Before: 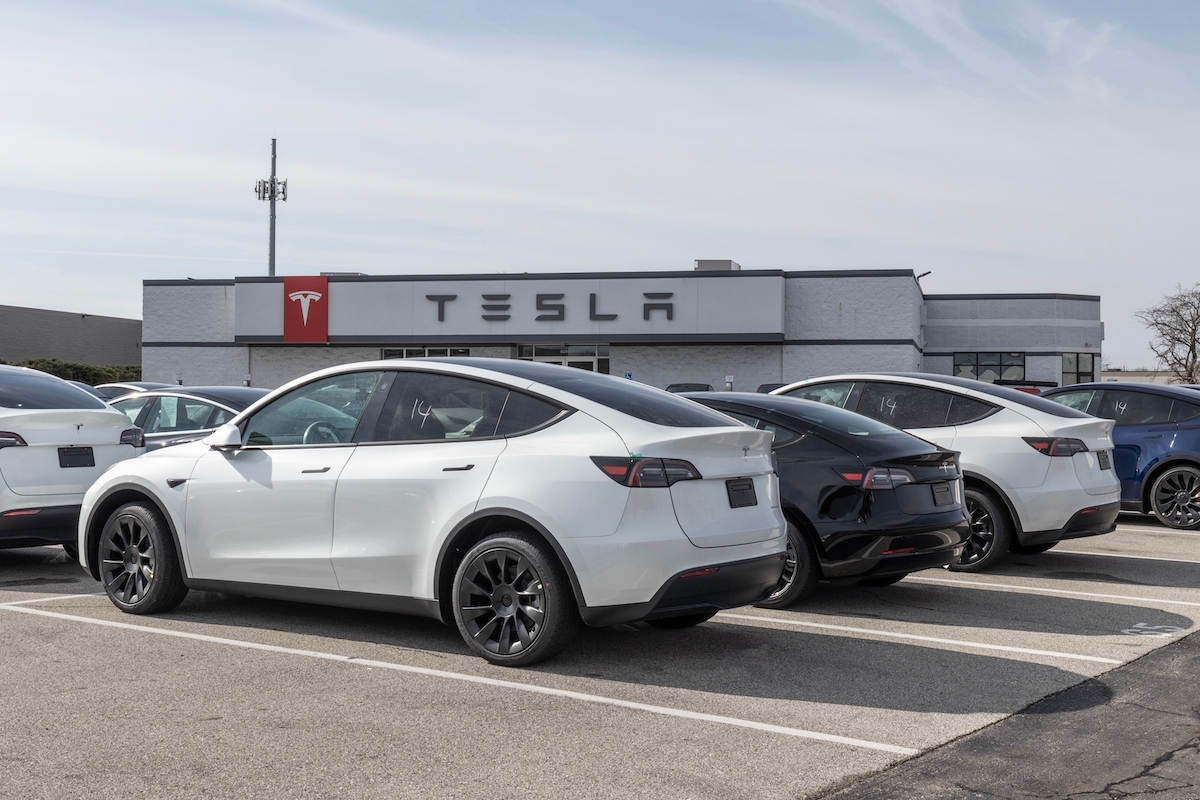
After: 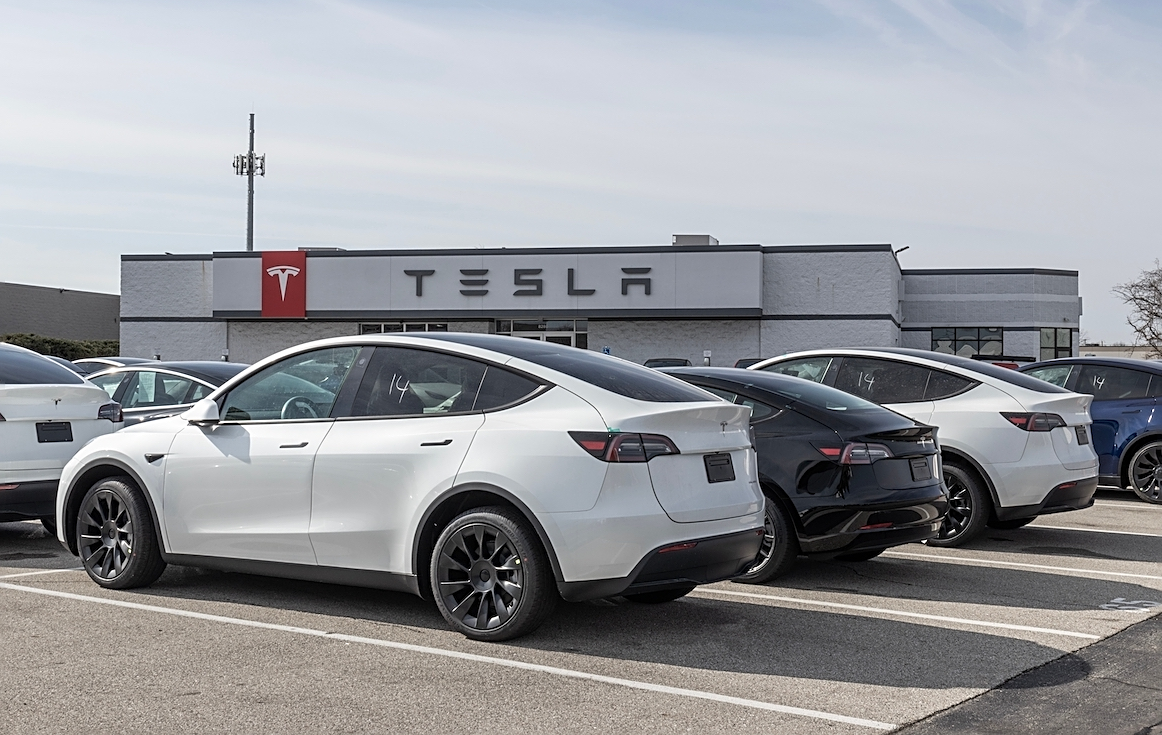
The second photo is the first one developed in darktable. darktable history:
sharpen: on, module defaults
crop: left 1.909%, top 3.139%, right 1.202%, bottom 4.918%
